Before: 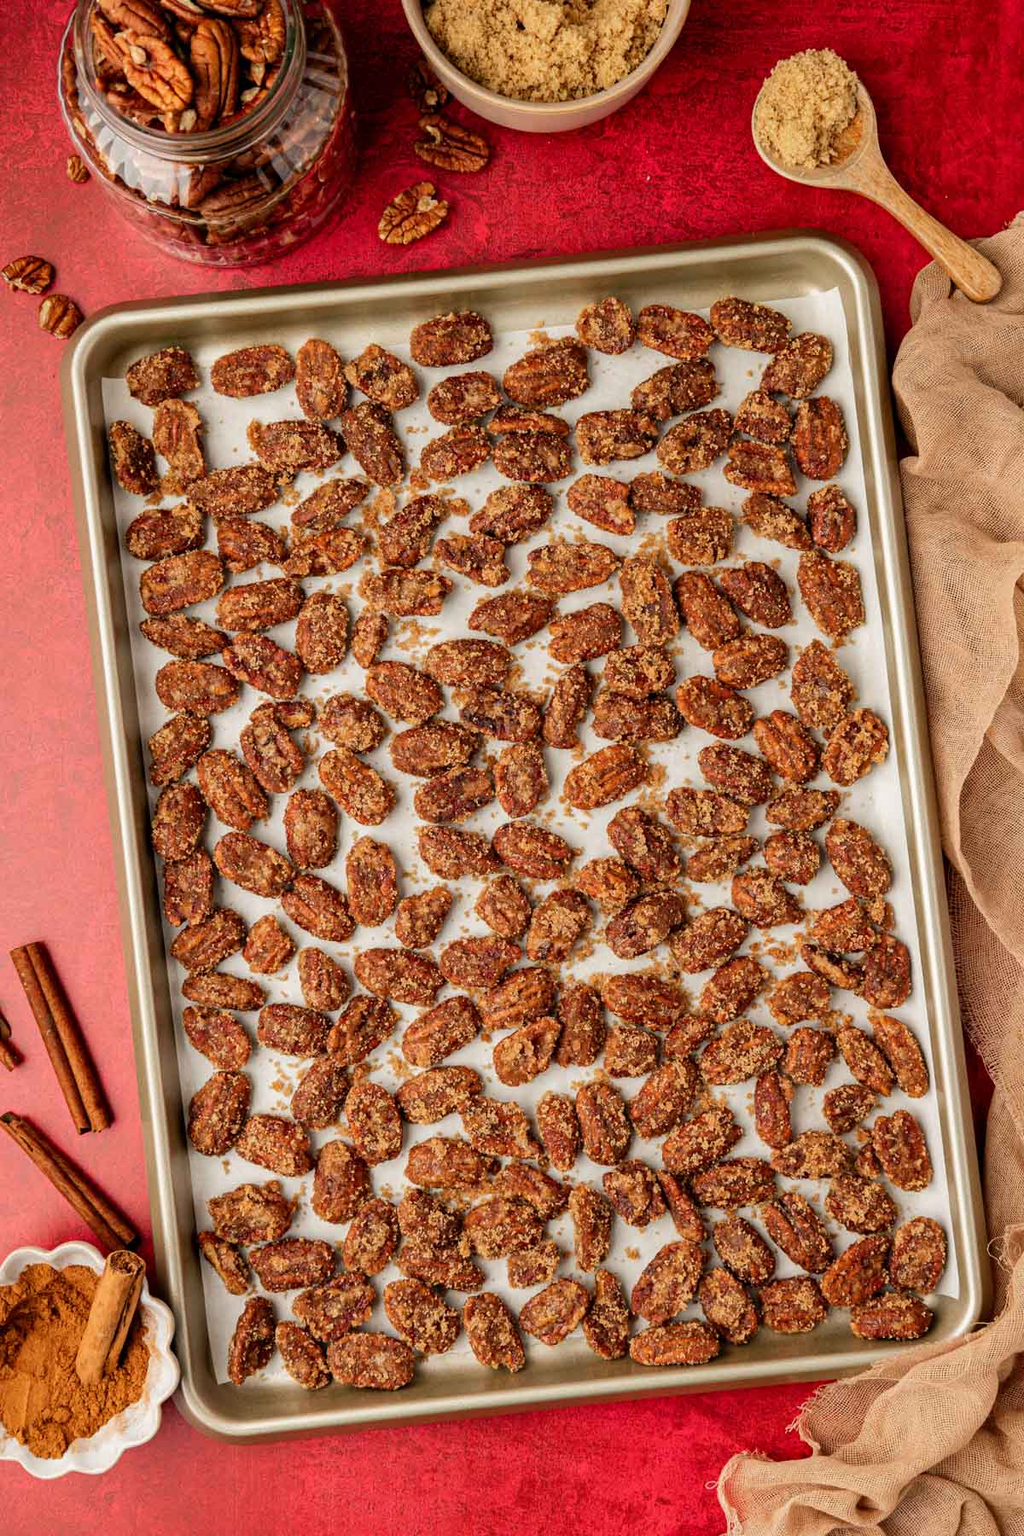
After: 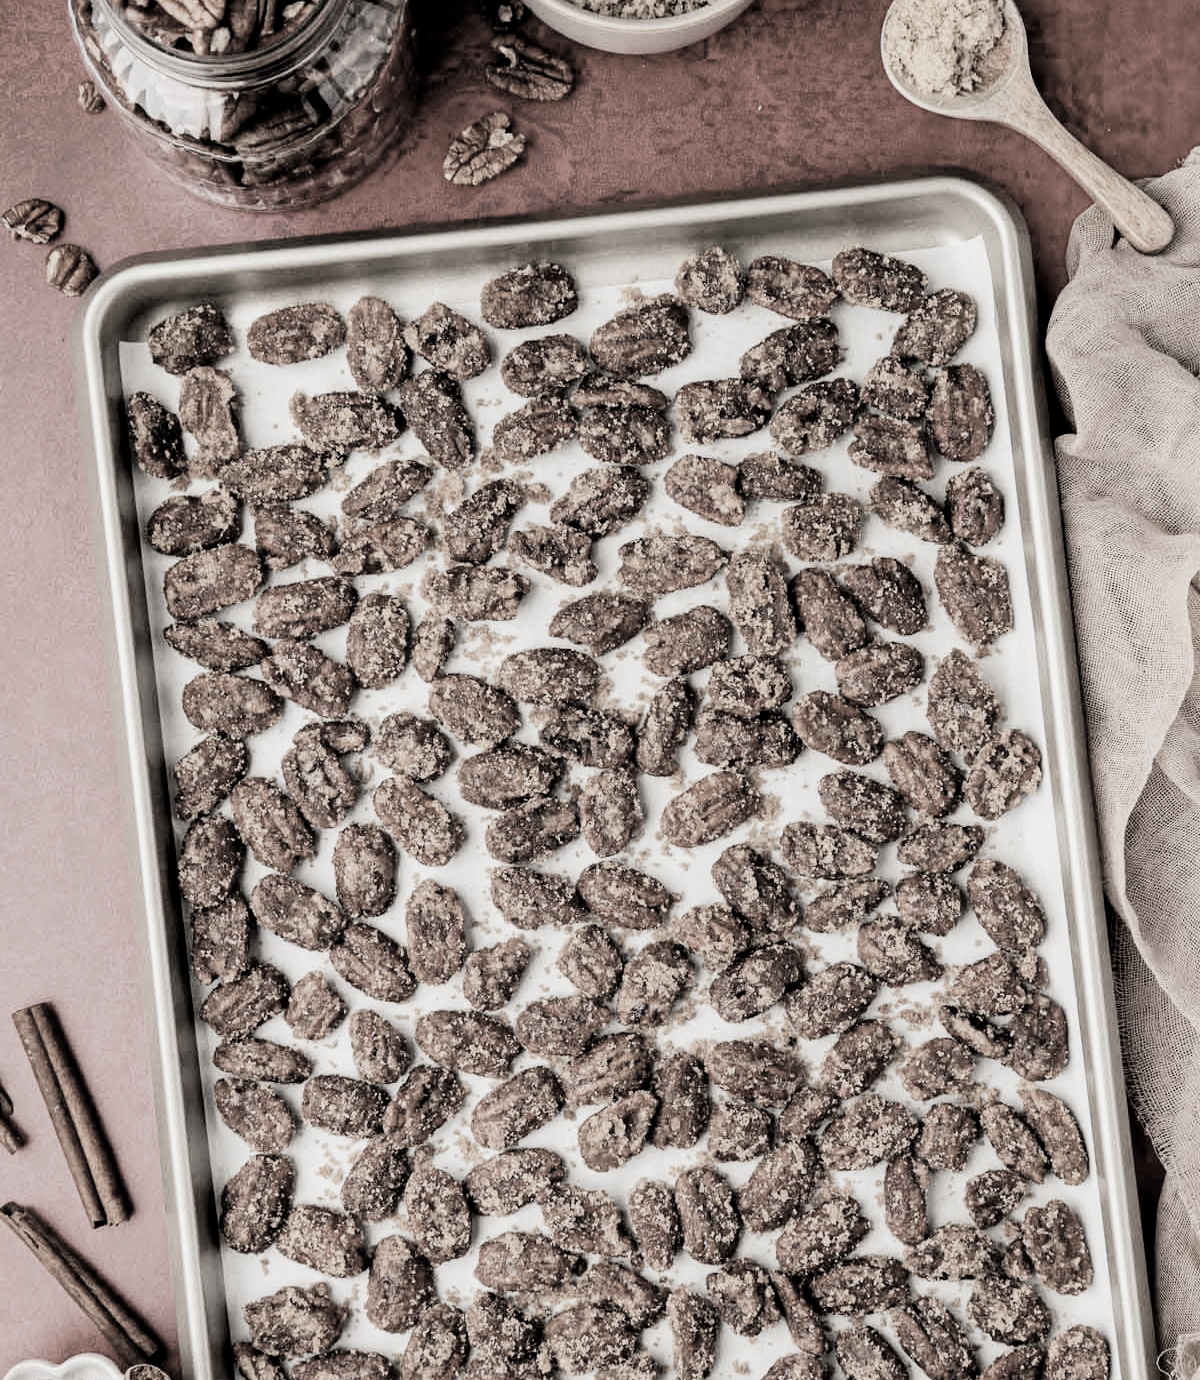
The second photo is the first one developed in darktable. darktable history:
crop: top 5.667%, bottom 17.637%
exposure: black level correction 0, exposure 0.5 EV, compensate highlight preservation false
color correction: saturation 0.2
color zones: curves: ch1 [(0, 0.469) (0.01, 0.469) (0.12, 0.446) (0.248, 0.469) (0.5, 0.5) (0.748, 0.5) (0.99, 0.469) (1, 0.469)]
filmic rgb: black relative exposure -5 EV, hardness 2.88, contrast 1.4, highlights saturation mix -30%
